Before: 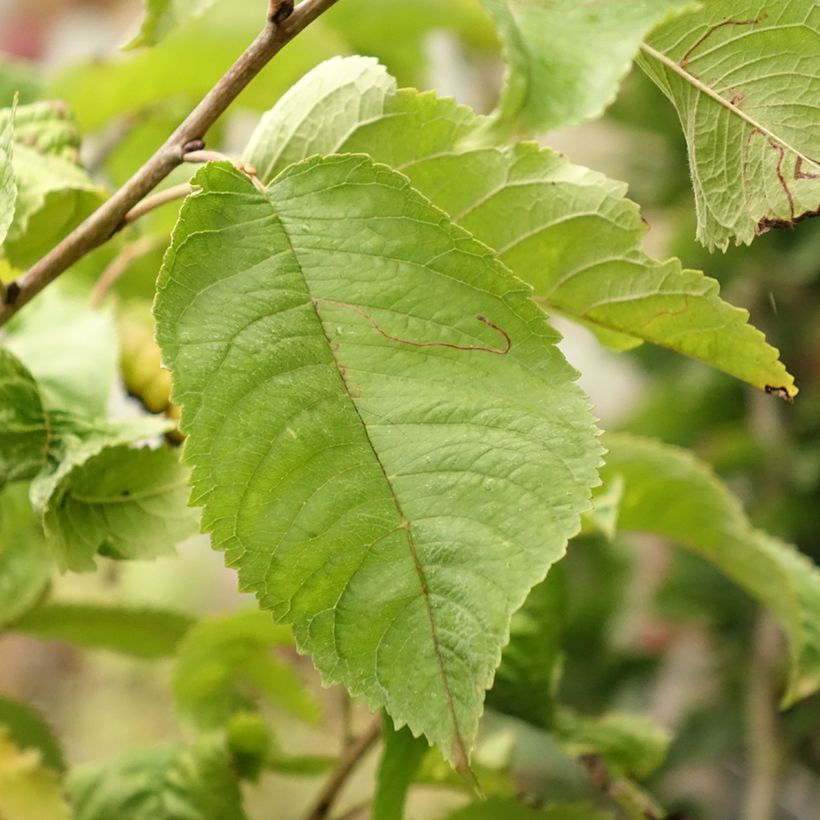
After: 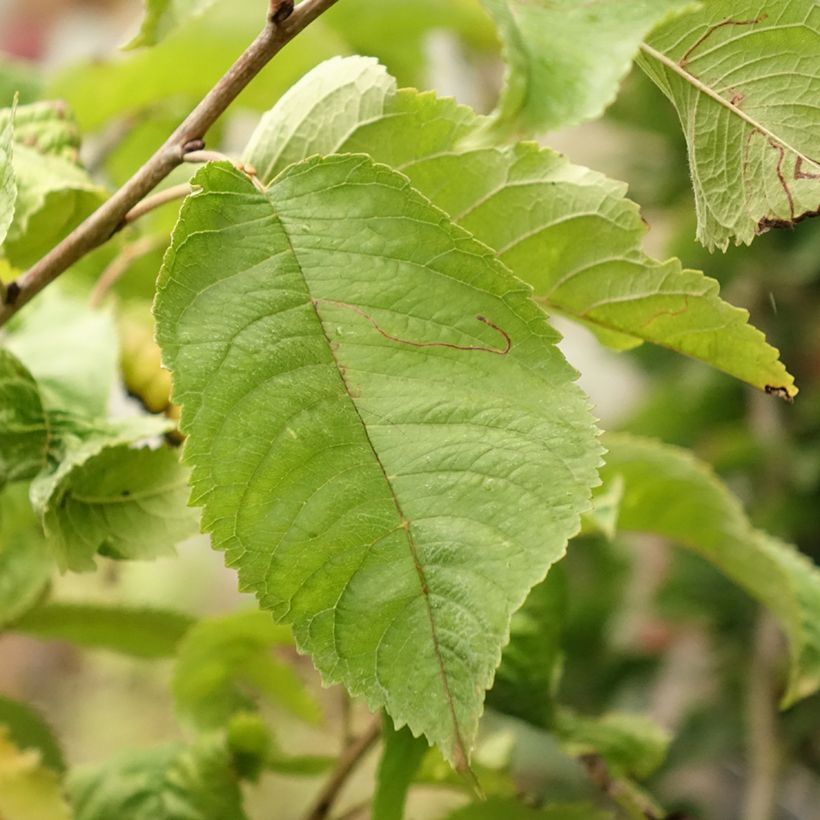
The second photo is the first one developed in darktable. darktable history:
exposure: exposure -0.042 EV, compensate exposure bias true, compensate highlight preservation false
